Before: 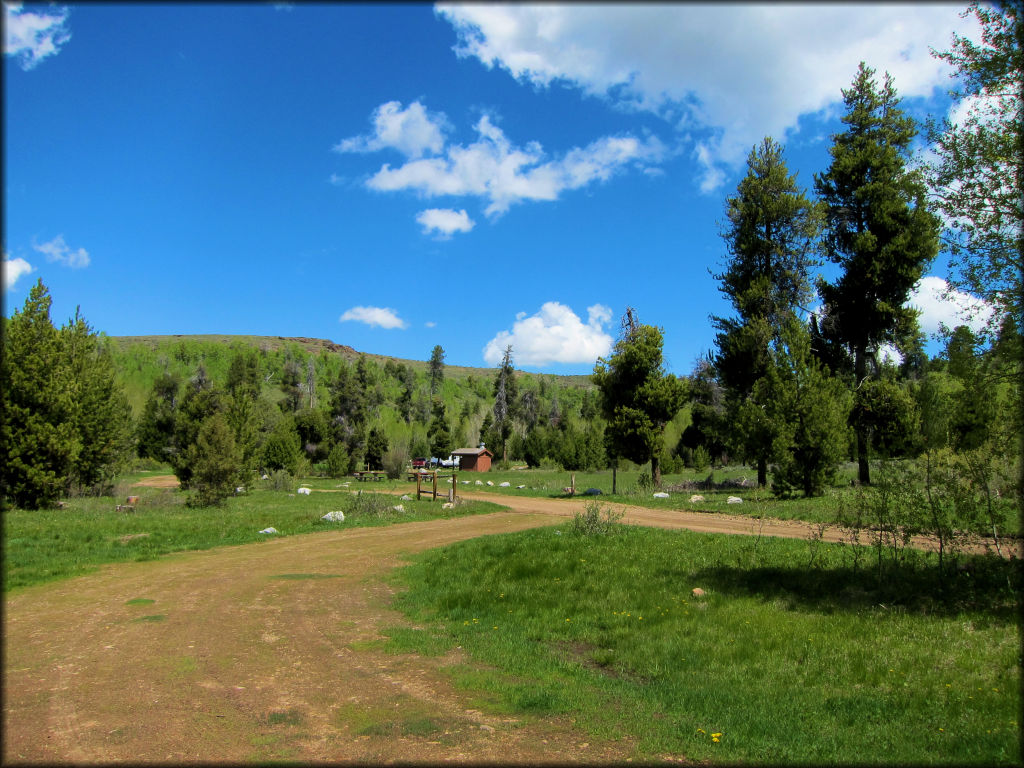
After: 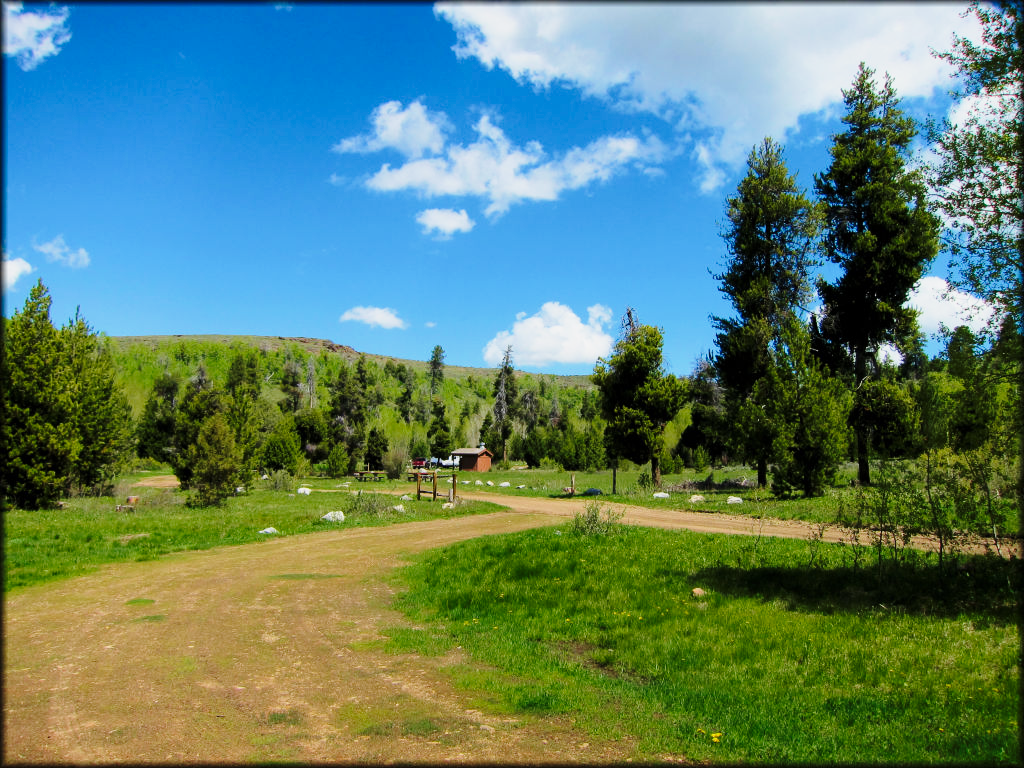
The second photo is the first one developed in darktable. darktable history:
exposure: exposure -0.462 EV, compensate highlight preservation false
base curve: curves: ch0 [(0, 0) (0.028, 0.03) (0.121, 0.232) (0.46, 0.748) (0.859, 0.968) (1, 1)], preserve colors none
